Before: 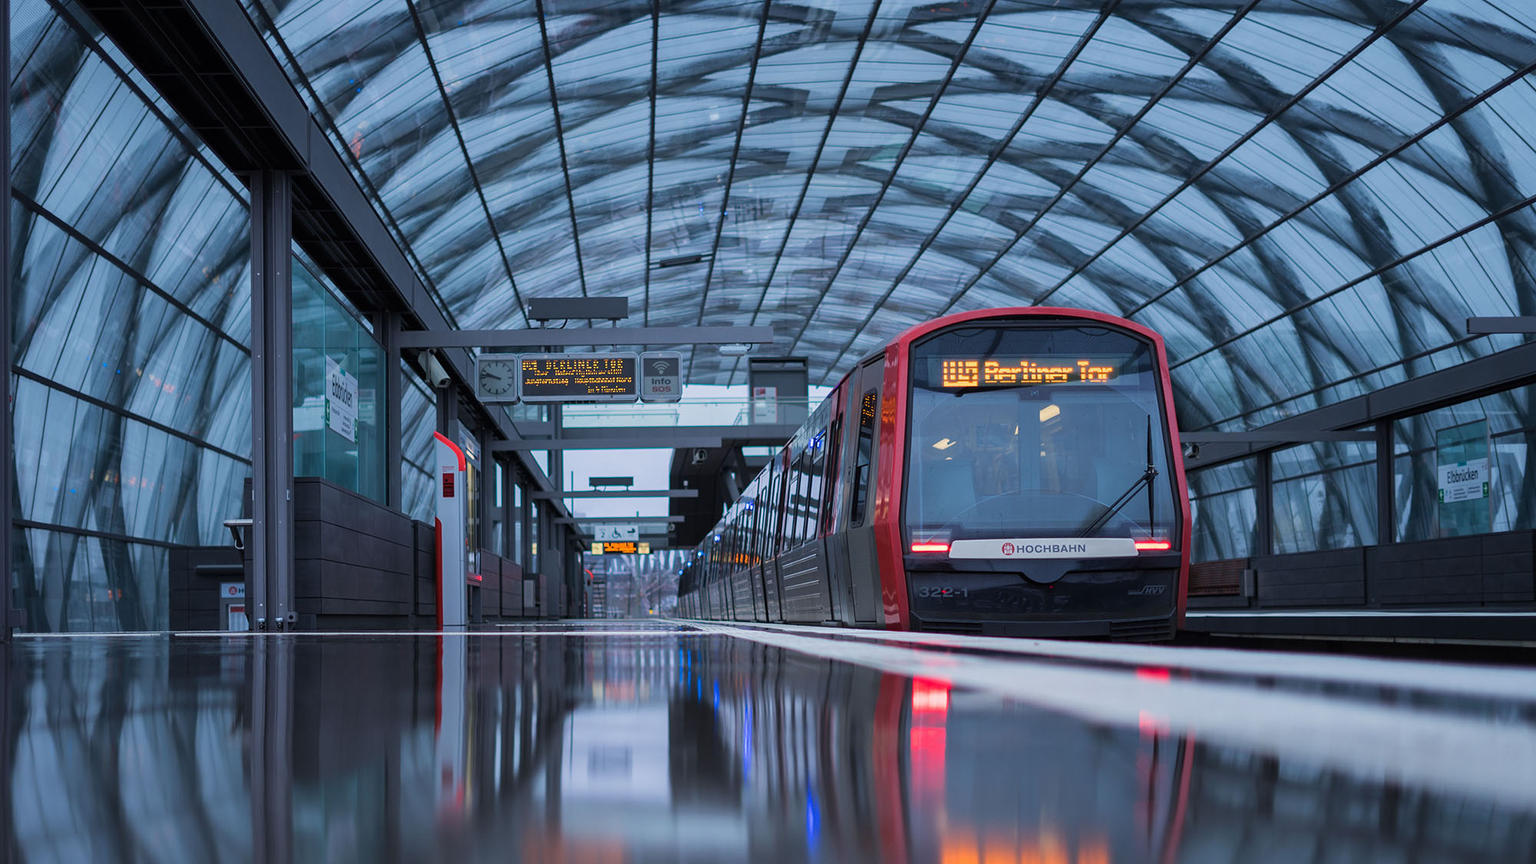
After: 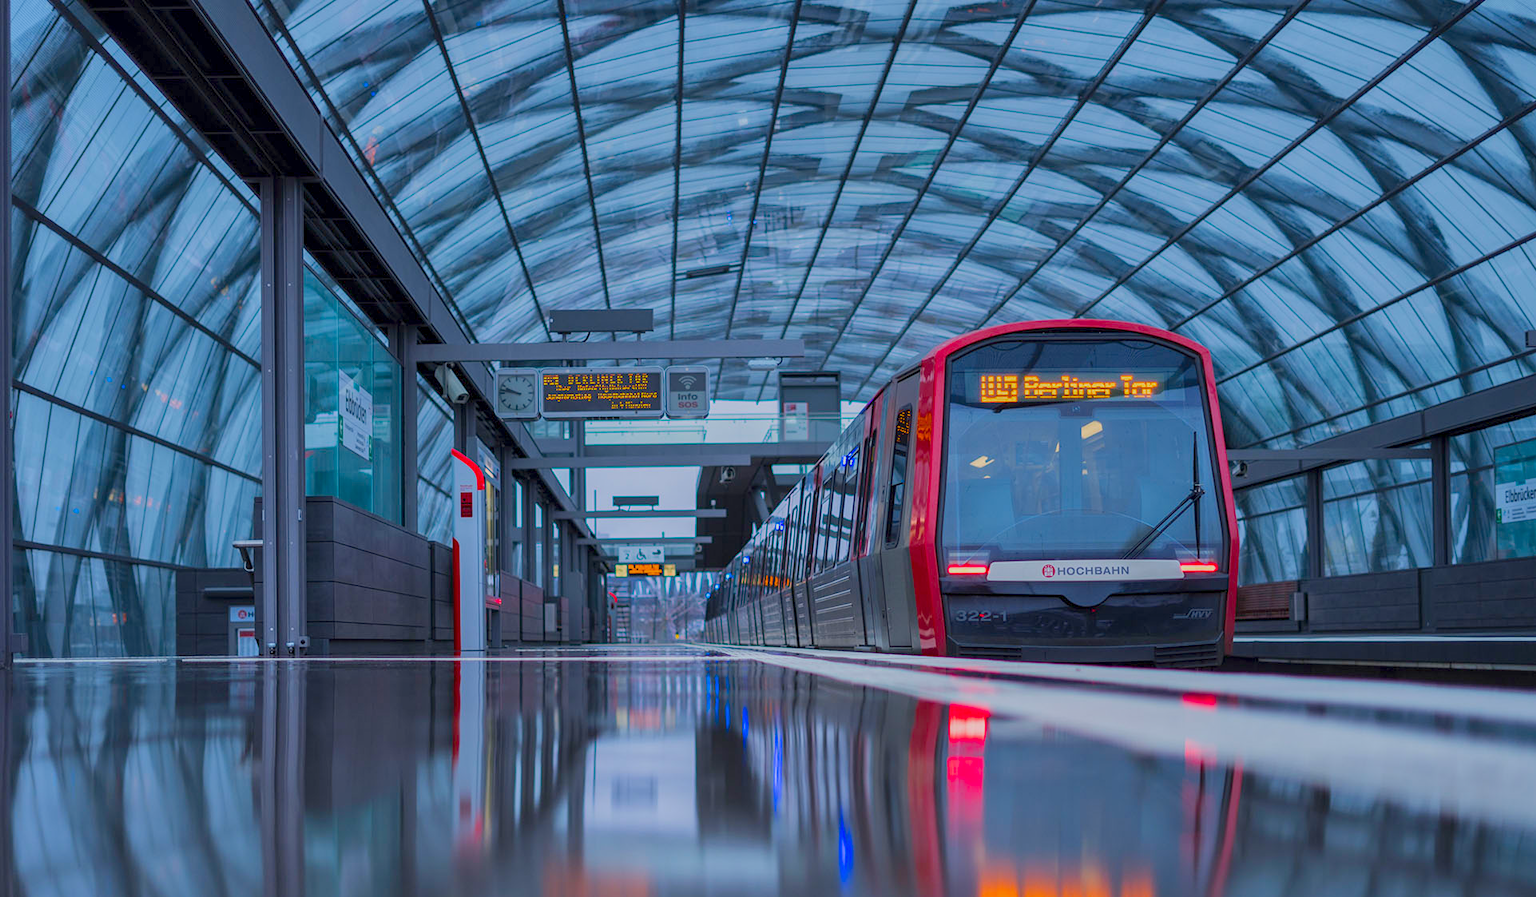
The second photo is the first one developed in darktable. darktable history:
local contrast: detail 130%
crop: right 3.836%, bottom 0.027%
shadows and highlights: radius 107.88, shadows 40.62, highlights -72.94, low approximation 0.01, soften with gaussian
color balance rgb: perceptual saturation grading › global saturation 39.263%, contrast -29.546%
